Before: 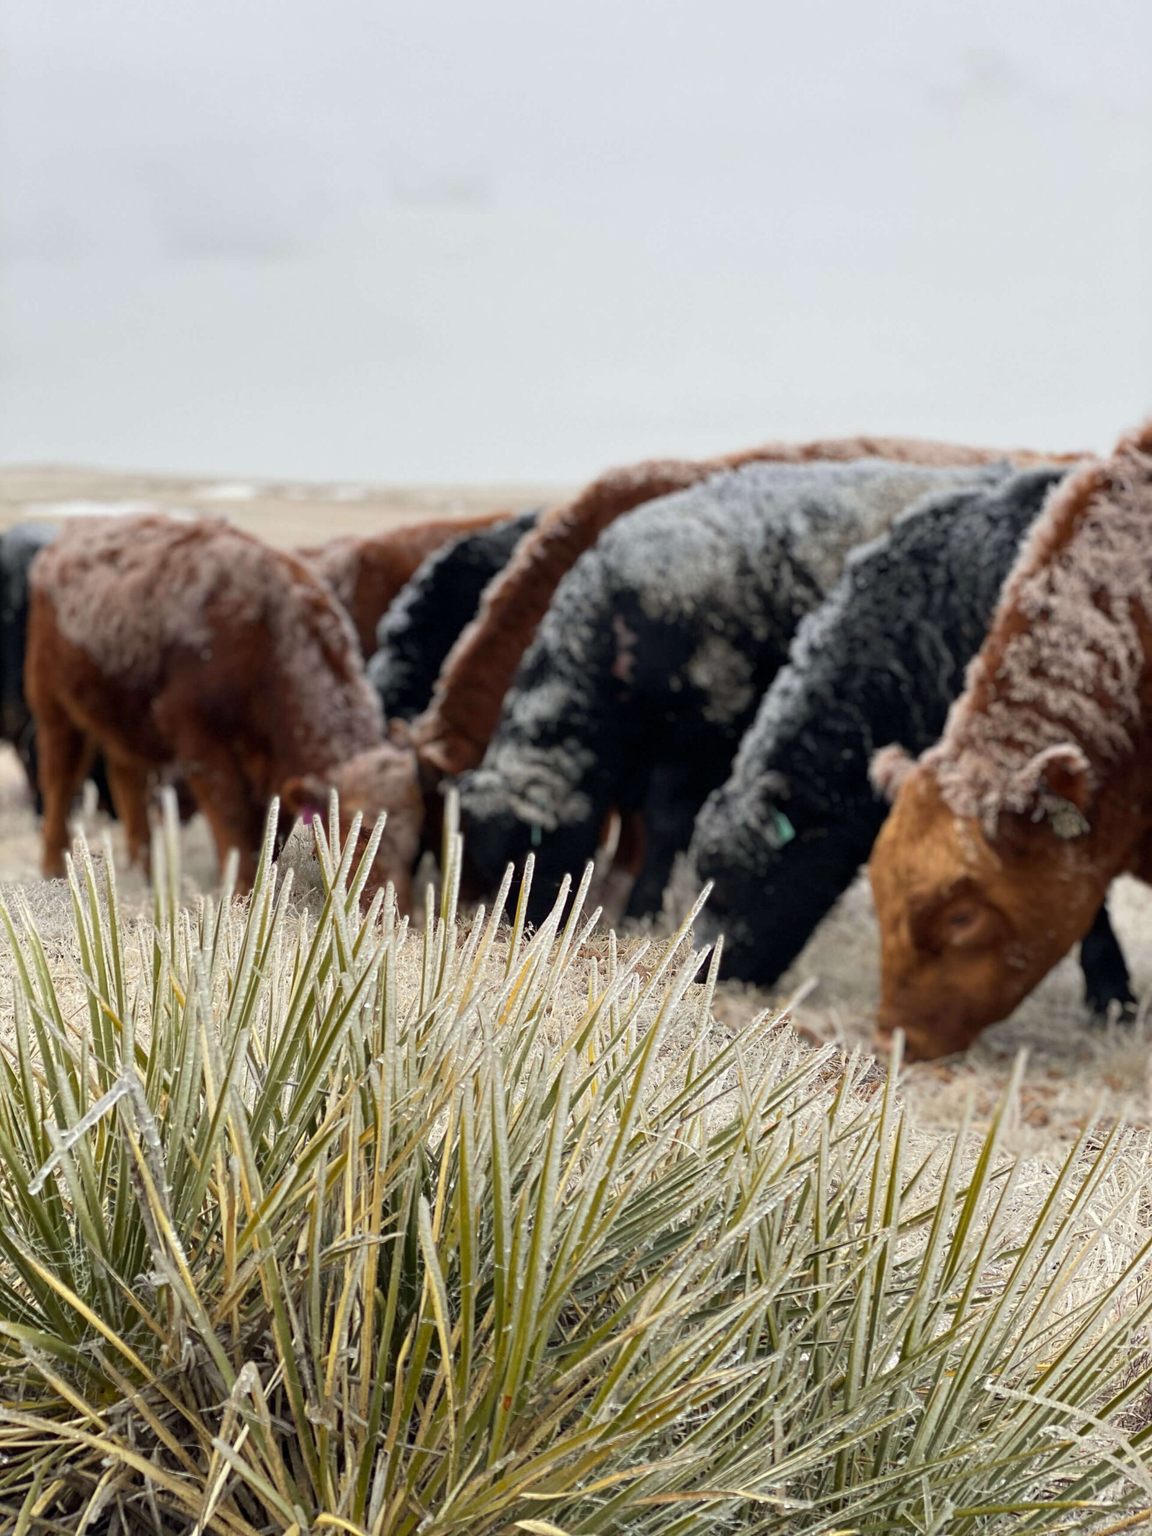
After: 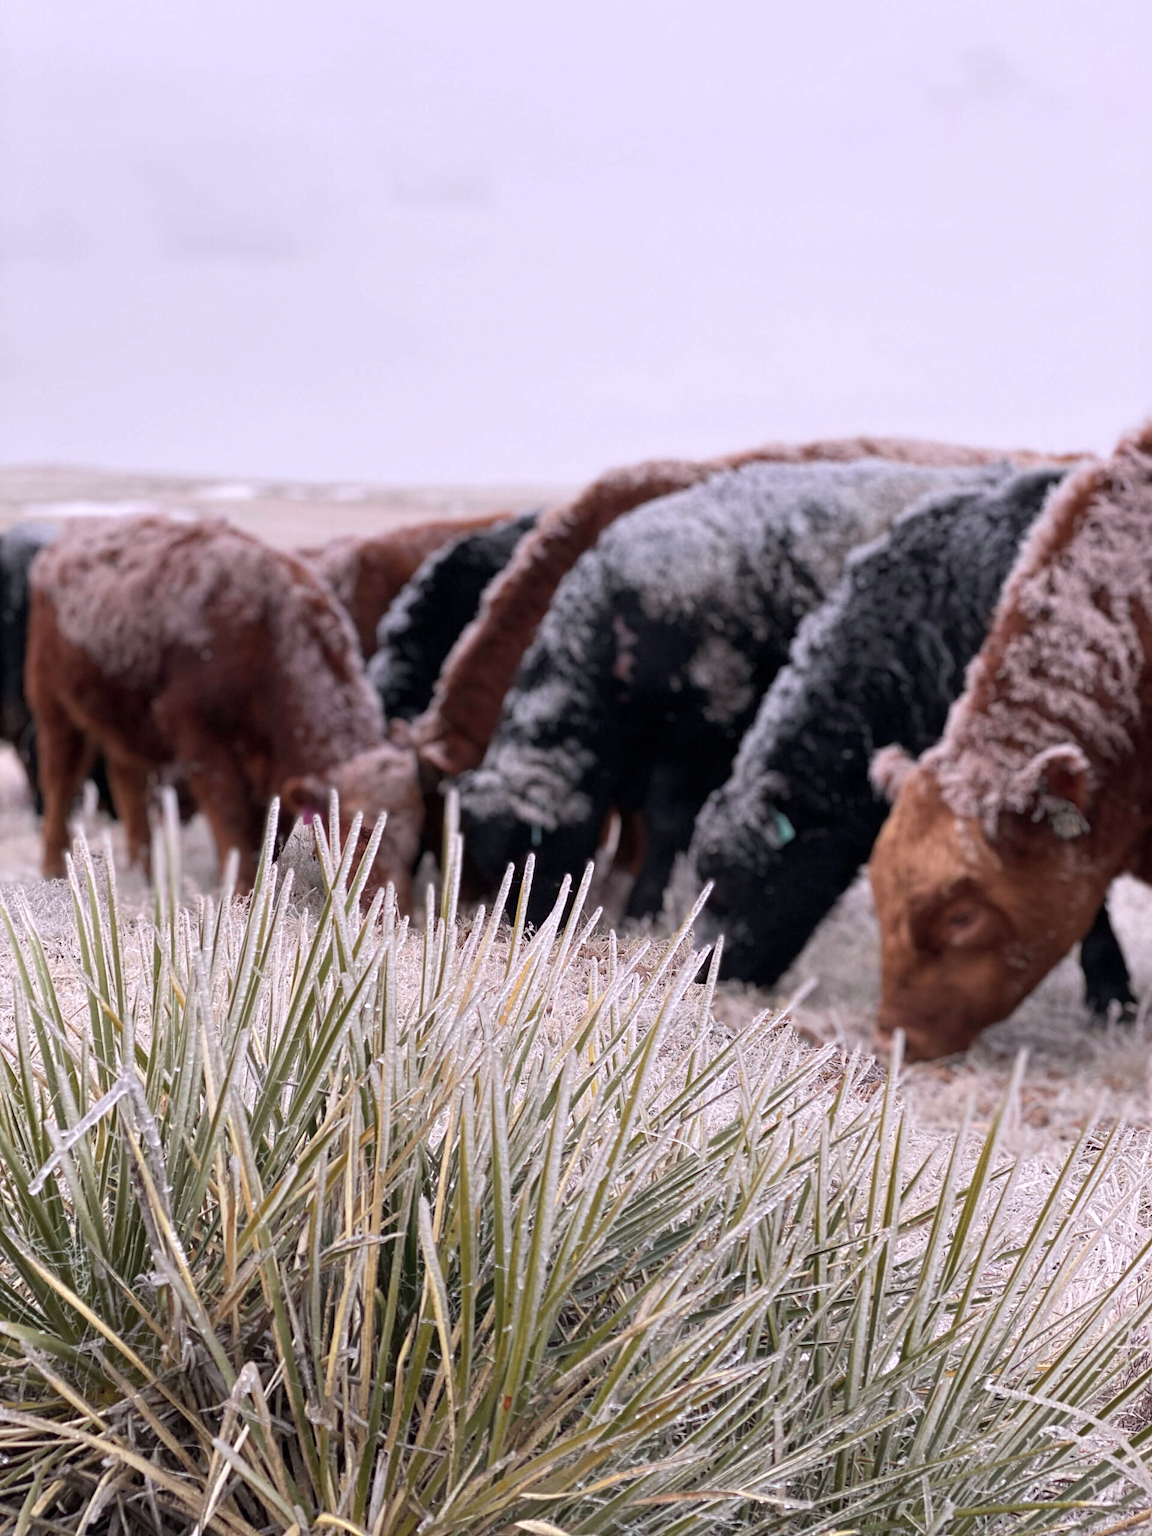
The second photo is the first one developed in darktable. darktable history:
color contrast: blue-yellow contrast 0.7
white balance: red 1.042, blue 1.17
